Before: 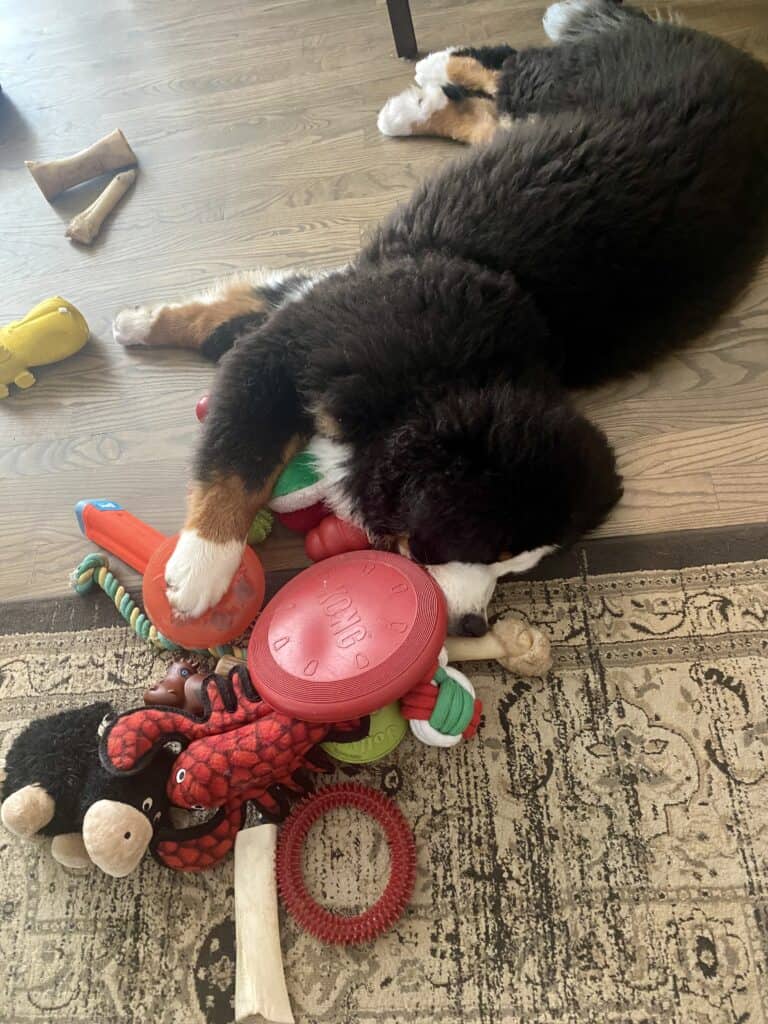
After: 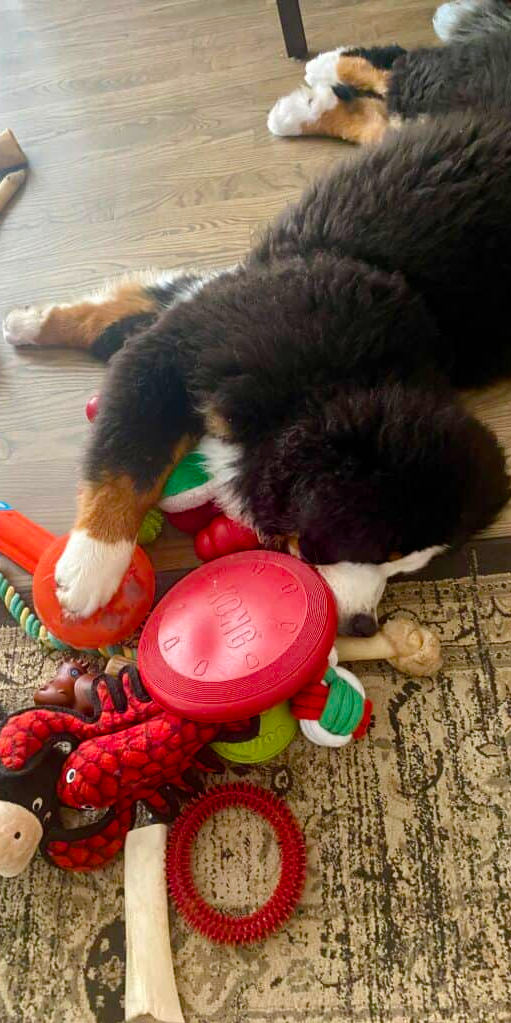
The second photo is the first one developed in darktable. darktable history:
color balance rgb: perceptual saturation grading › global saturation 35%, perceptual saturation grading › highlights -25%, perceptual saturation grading › shadows 25%, global vibrance 10%
crop and rotate: left 14.385%, right 18.948%
